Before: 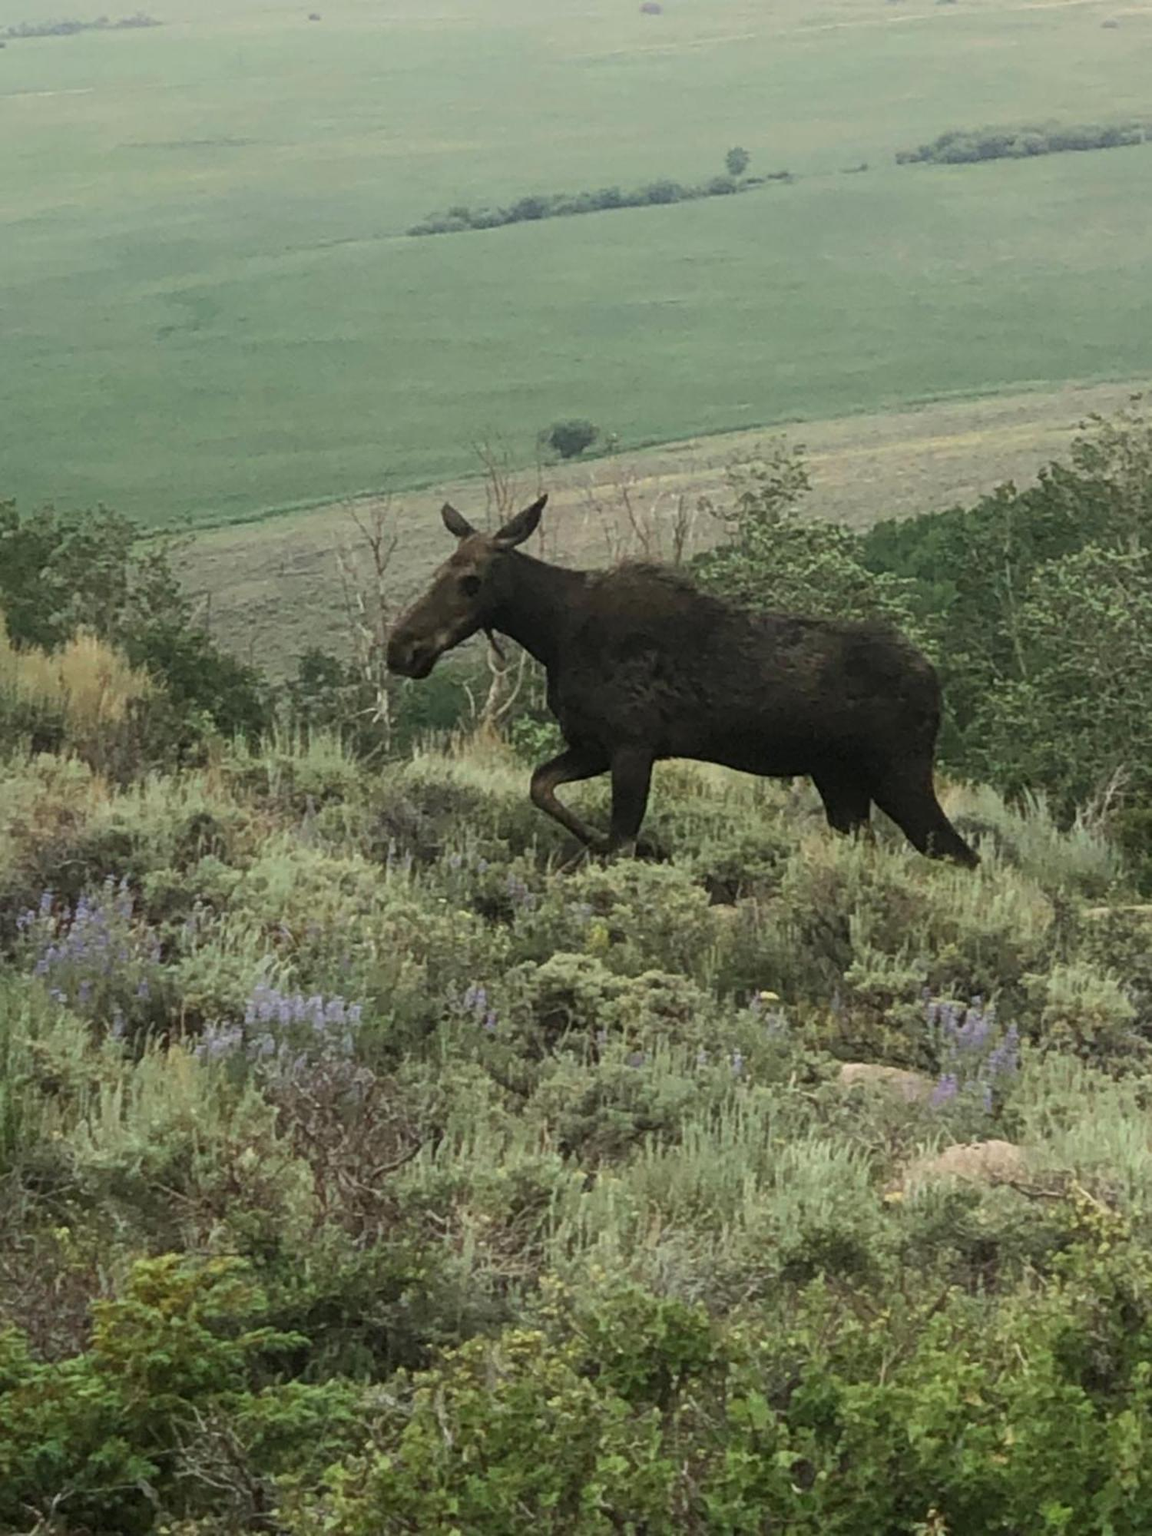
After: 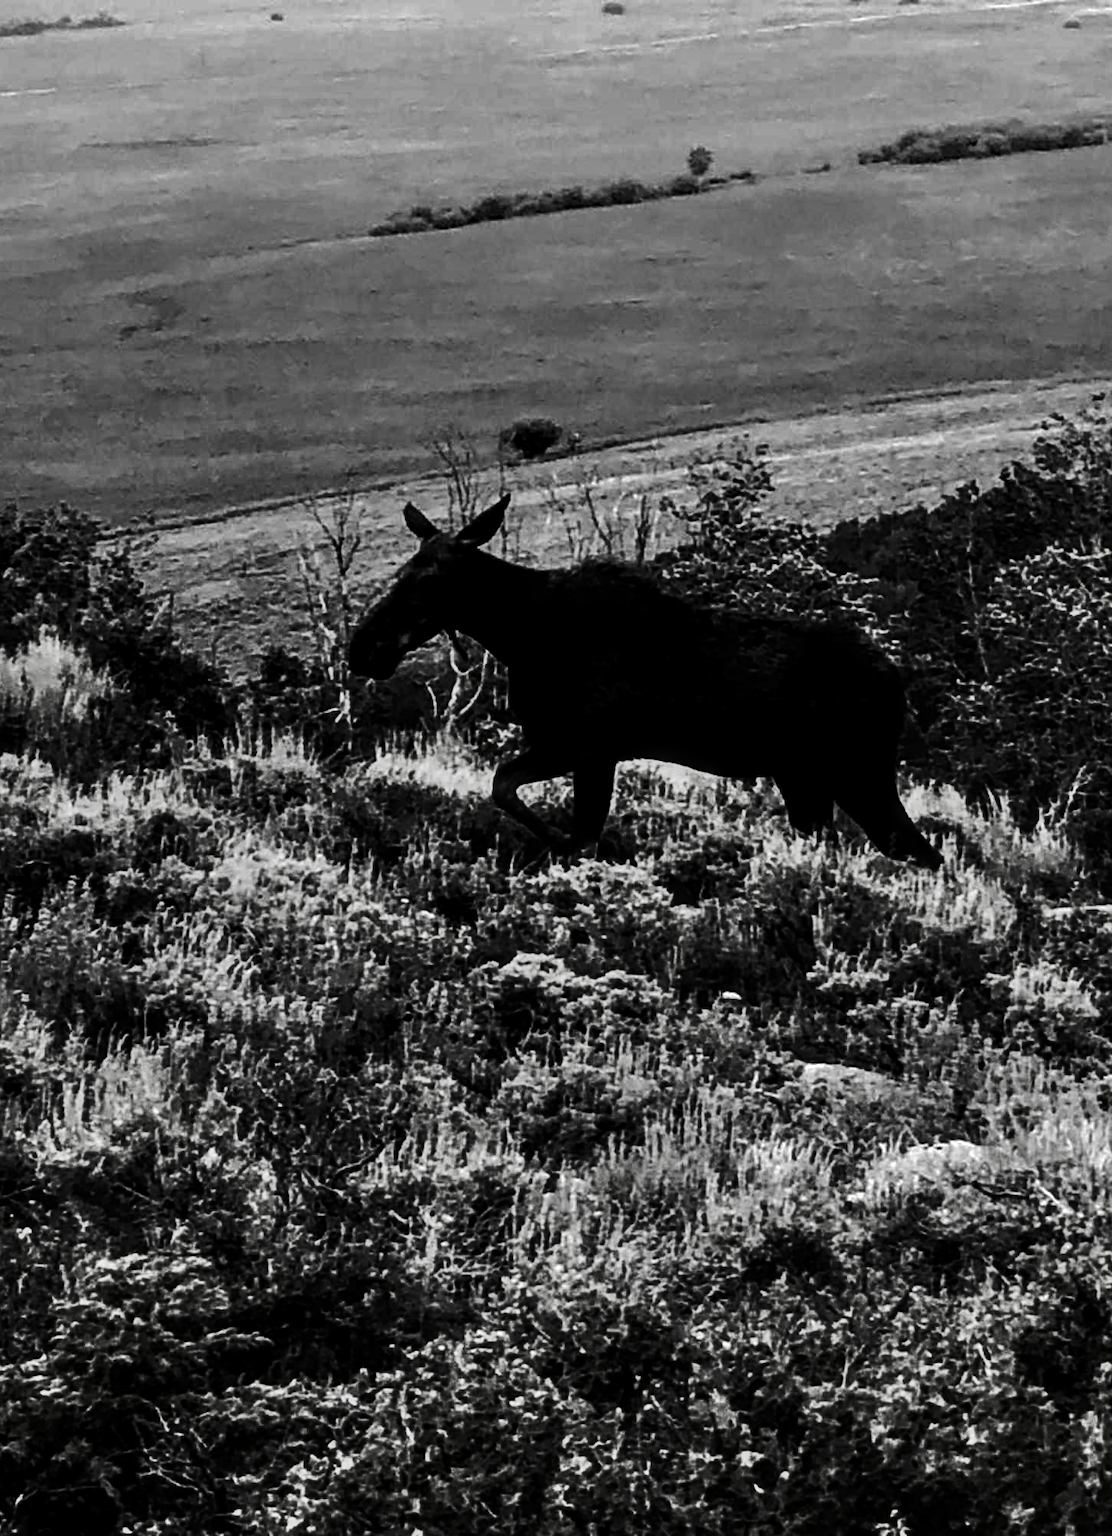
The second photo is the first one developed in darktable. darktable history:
tone curve: curves: ch0 [(0, 0) (0.003, 0.005) (0.011, 0.011) (0.025, 0.022) (0.044, 0.038) (0.069, 0.062) (0.1, 0.091) (0.136, 0.128) (0.177, 0.183) (0.224, 0.246) (0.277, 0.325) (0.335, 0.403) (0.399, 0.473) (0.468, 0.557) (0.543, 0.638) (0.623, 0.709) (0.709, 0.782) (0.801, 0.847) (0.898, 0.923) (1, 1)], preserve colors none
crop and rotate: left 3.377%
sharpen: amount 0.213
shadows and highlights: shadows 59.02, soften with gaussian
color balance rgb: power › chroma 0.311%, power › hue 25.21°, perceptual saturation grading › global saturation 0.078%, perceptual saturation grading › highlights -8.475%, perceptual saturation grading › mid-tones 18.004%, perceptual saturation grading › shadows 28.717%, perceptual brilliance grading › highlights 20.565%, perceptual brilliance grading › mid-tones 19.663%, perceptual brilliance grading › shadows -19.83%
local contrast: on, module defaults
contrast brightness saturation: contrast 0.019, brightness -0.994, saturation -0.992
